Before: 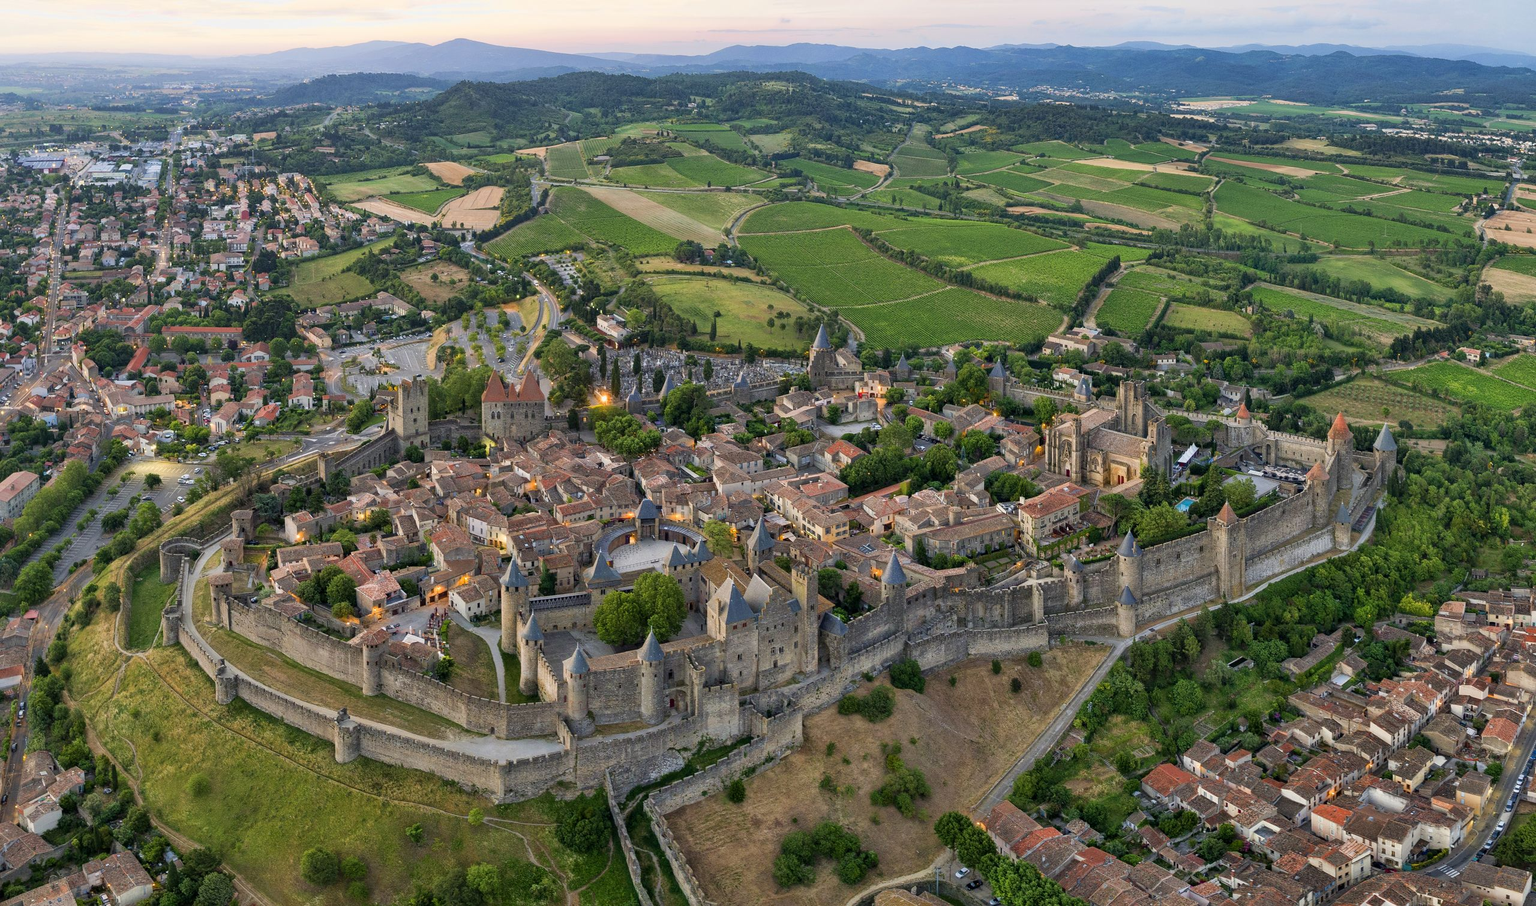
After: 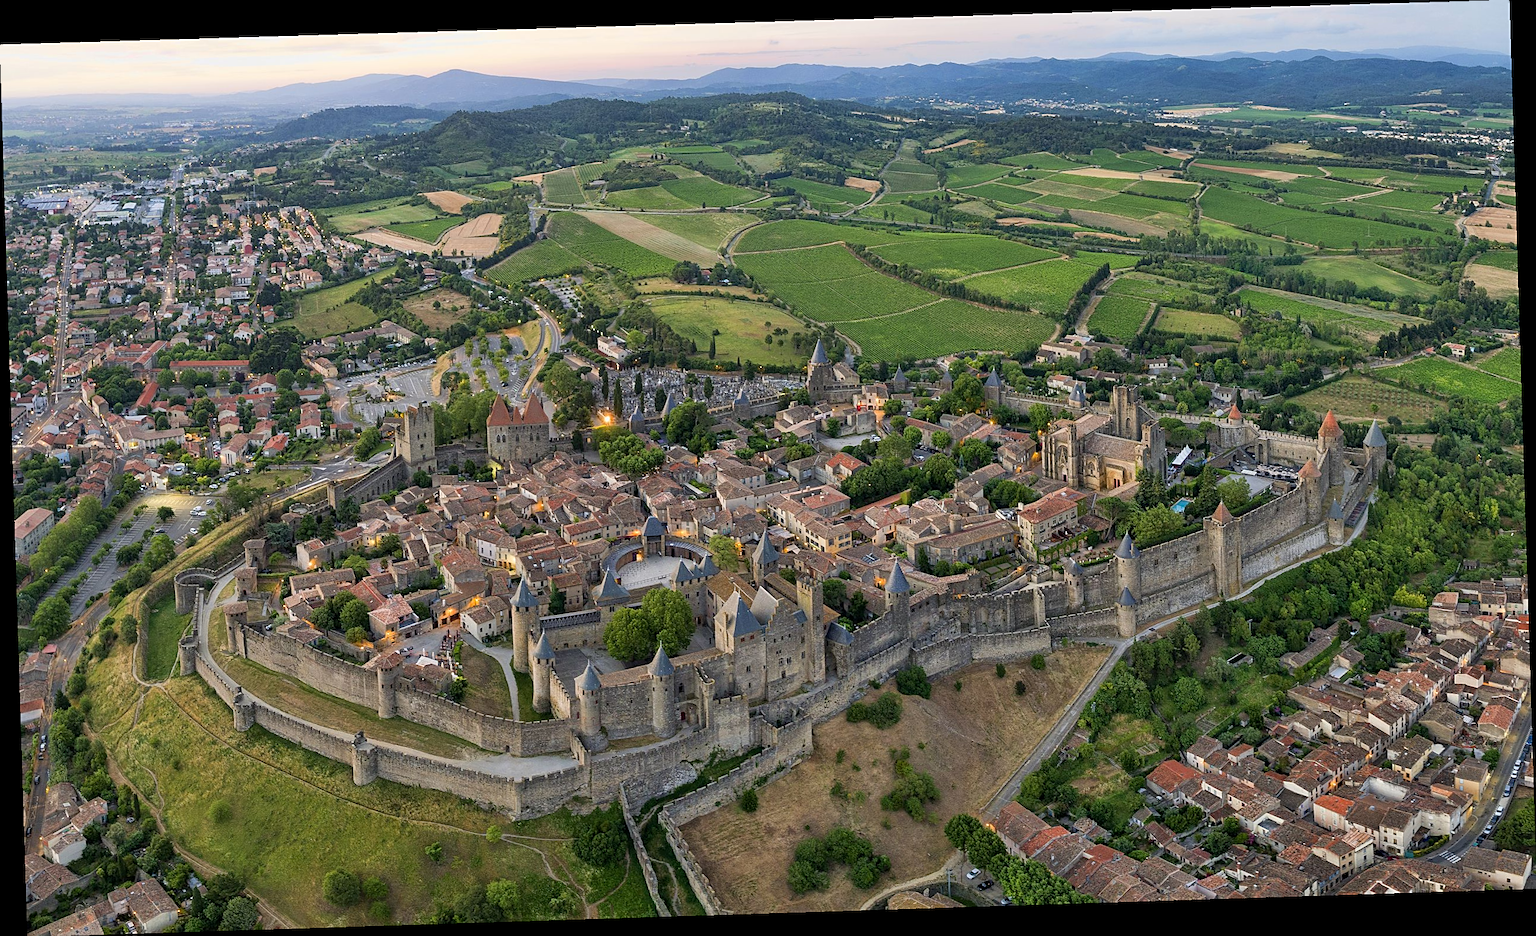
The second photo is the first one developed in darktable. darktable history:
sharpen: on, module defaults
rotate and perspective: rotation -1.77°, lens shift (horizontal) 0.004, automatic cropping off
